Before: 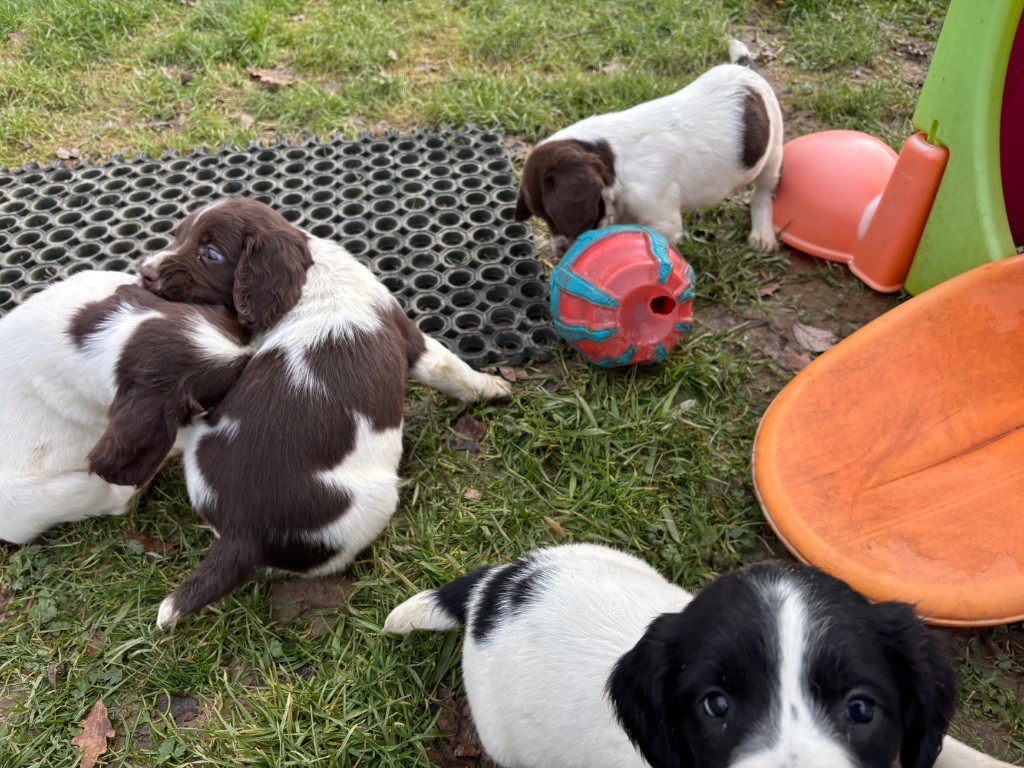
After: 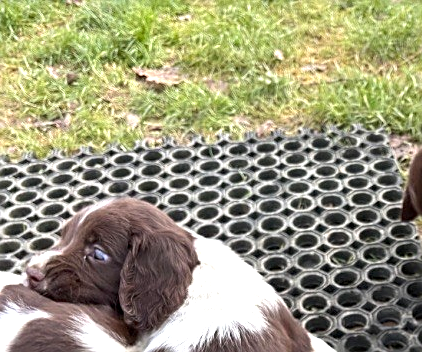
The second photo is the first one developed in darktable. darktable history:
exposure: exposure 0.718 EV, compensate highlight preservation false
crop and rotate: left 11.158%, top 0.107%, right 47.539%, bottom 54.02%
sharpen: on, module defaults
